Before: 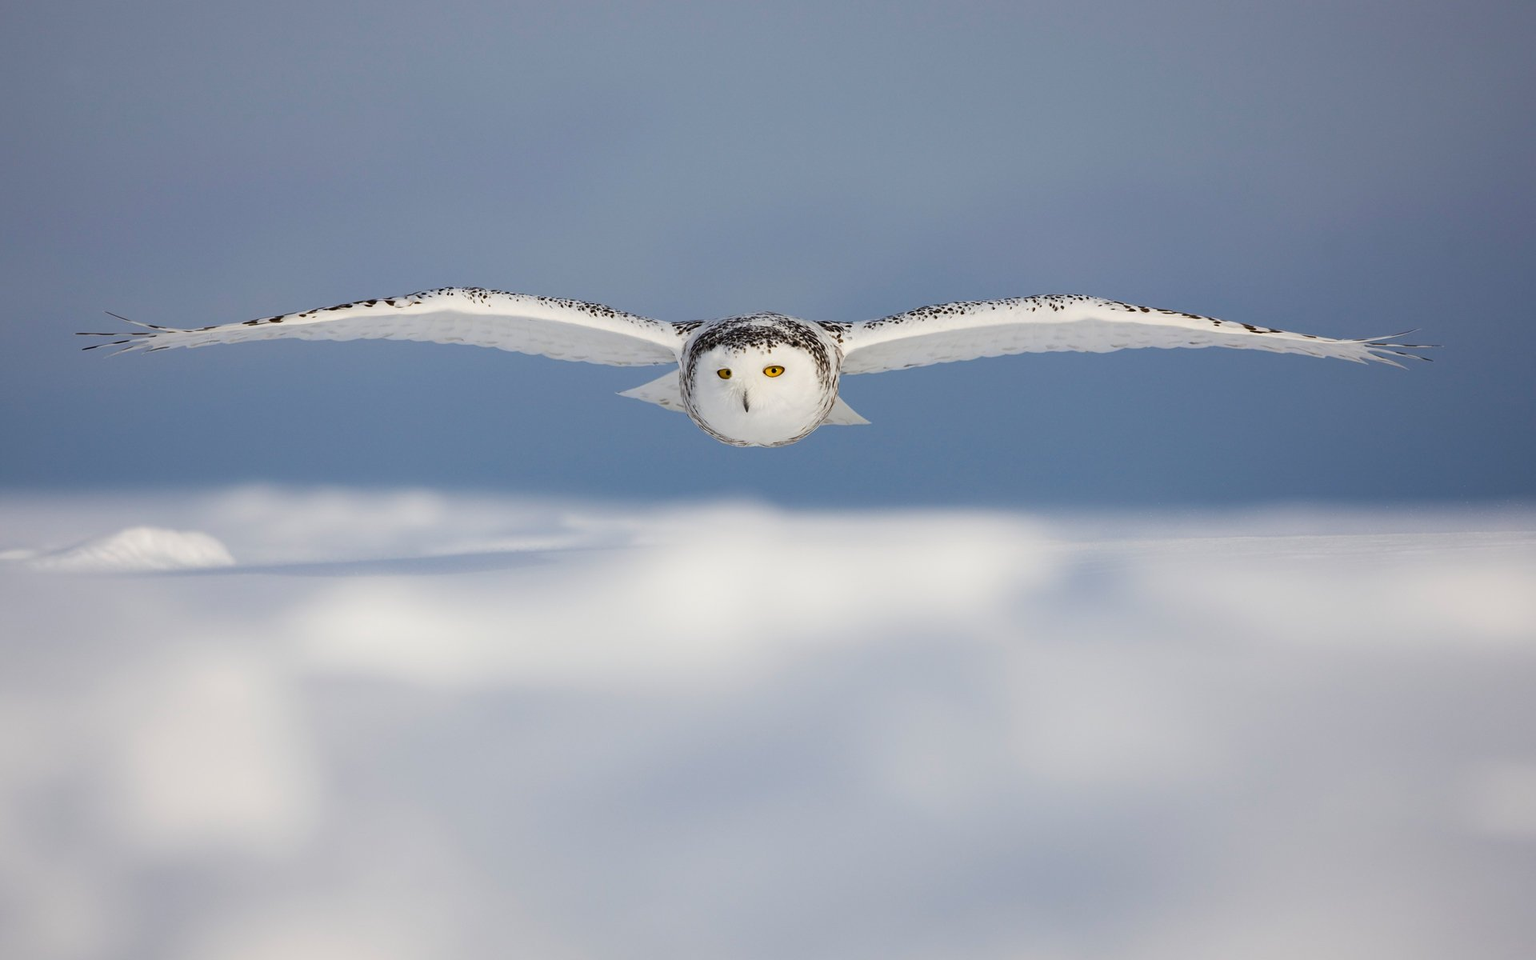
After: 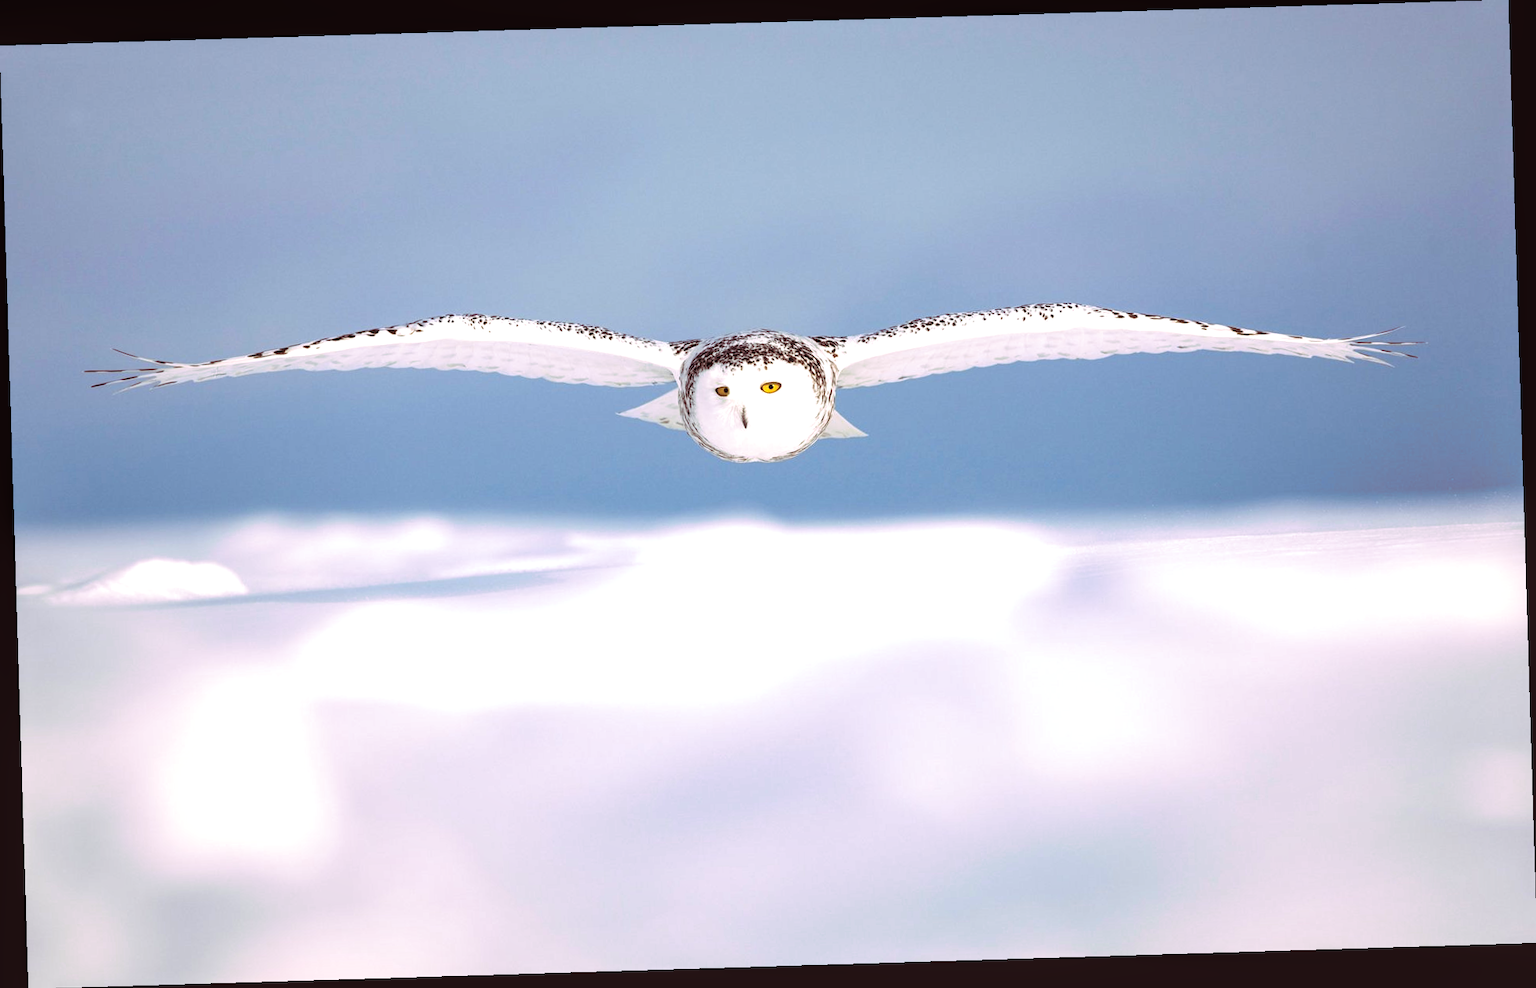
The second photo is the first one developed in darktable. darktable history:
rotate and perspective: rotation -1.75°, automatic cropping off
local contrast: on, module defaults
base curve: curves: ch0 [(0, 0) (0.472, 0.508) (1, 1)]
exposure: exposure 0.921 EV, compensate highlight preservation false
split-toning: highlights › hue 298.8°, highlights › saturation 0.73, compress 41.76%
